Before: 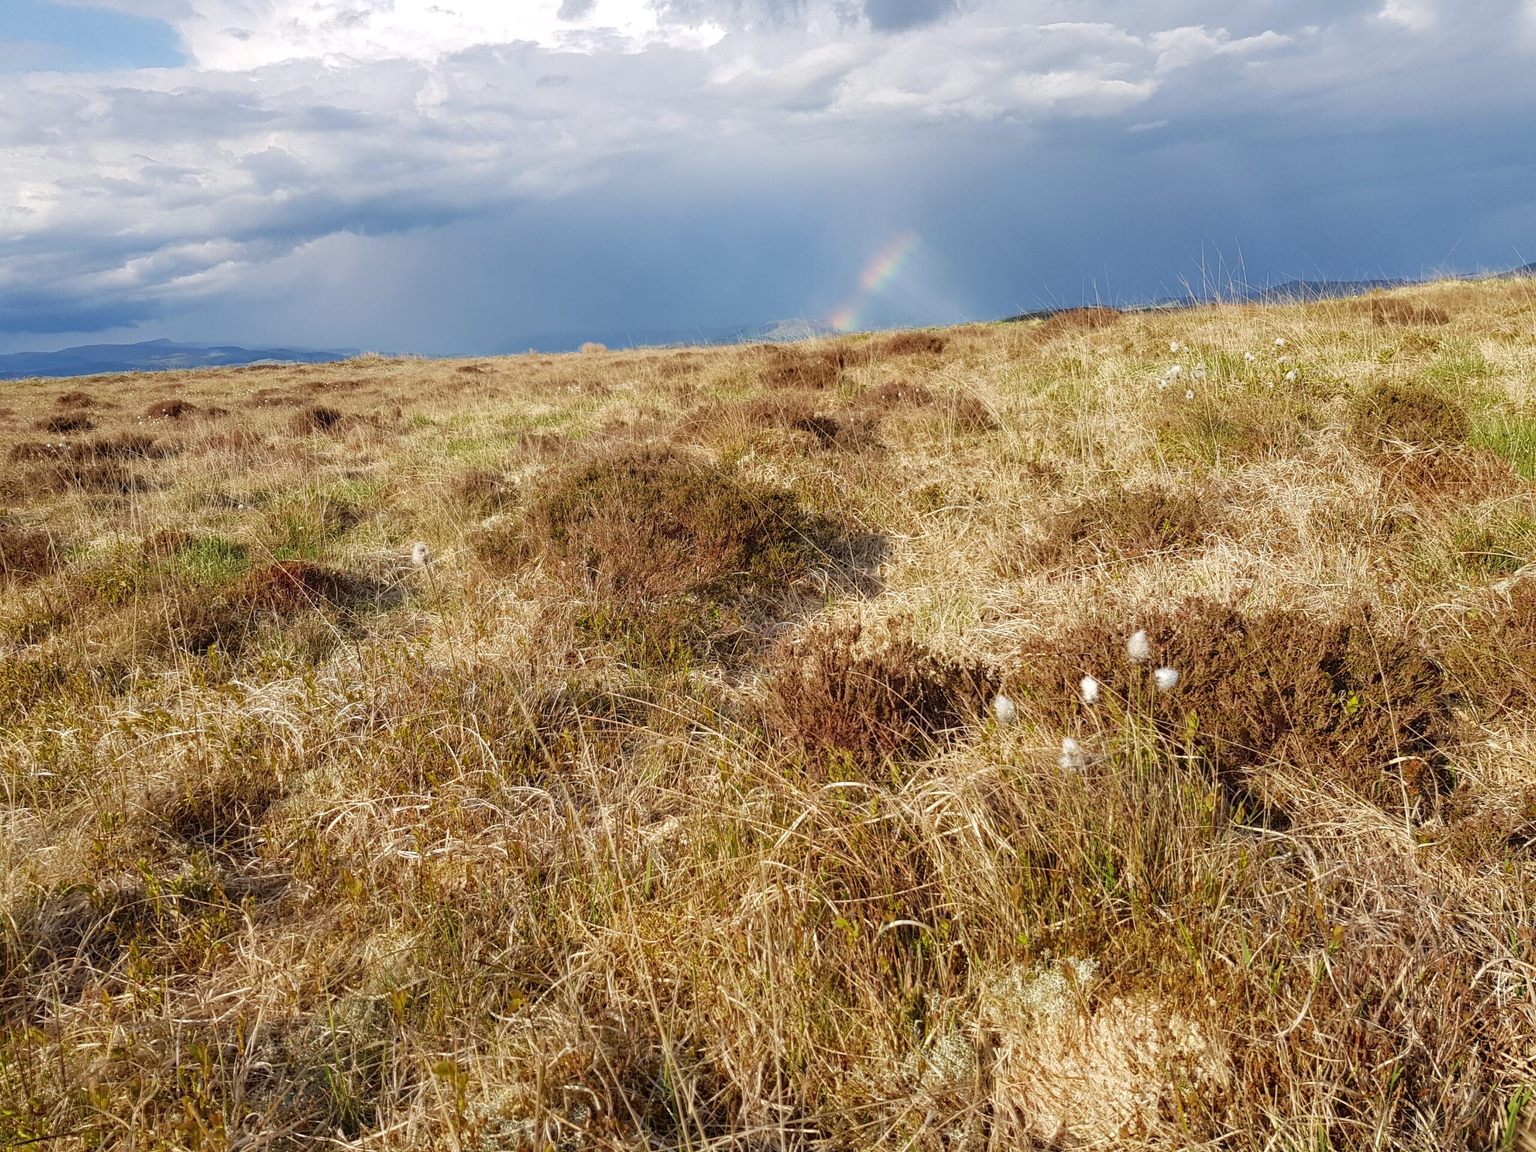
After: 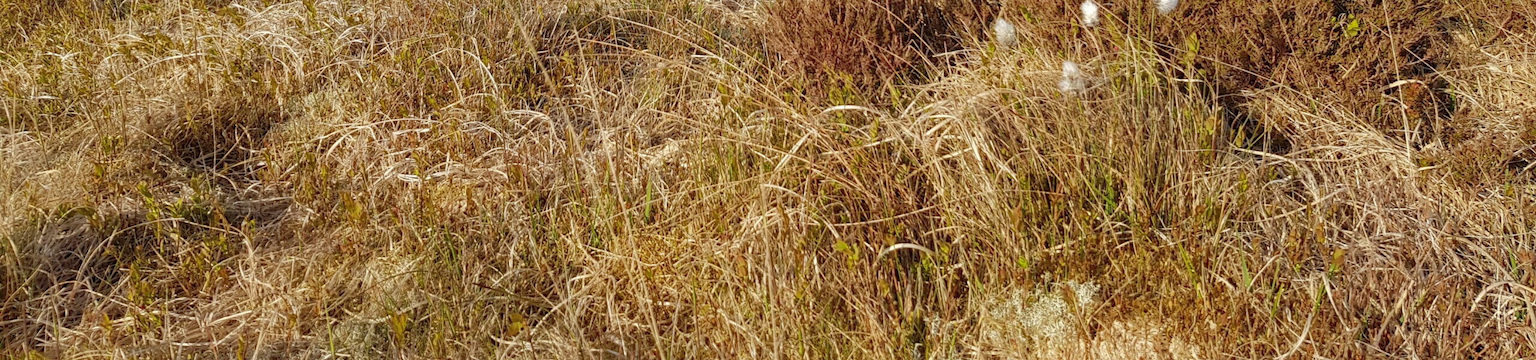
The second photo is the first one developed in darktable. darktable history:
crop and rotate: top 58.791%, bottom 9.858%
color calibration: illuminant same as pipeline (D50), adaptation XYZ, x 0.346, y 0.358, temperature 5017.55 K
shadows and highlights: on, module defaults
